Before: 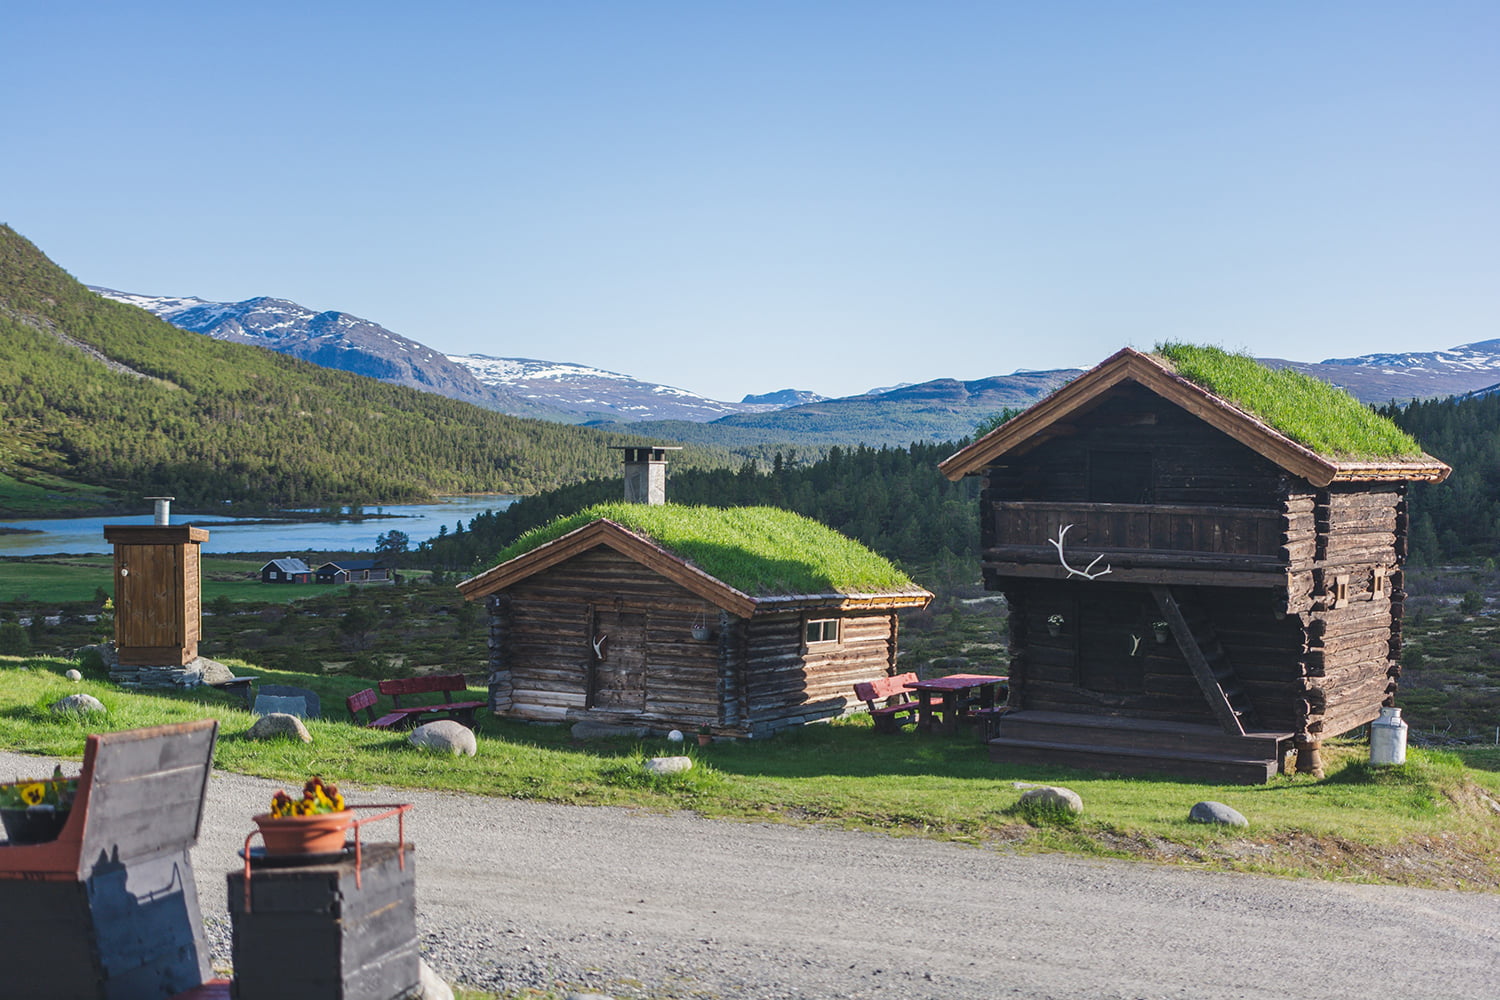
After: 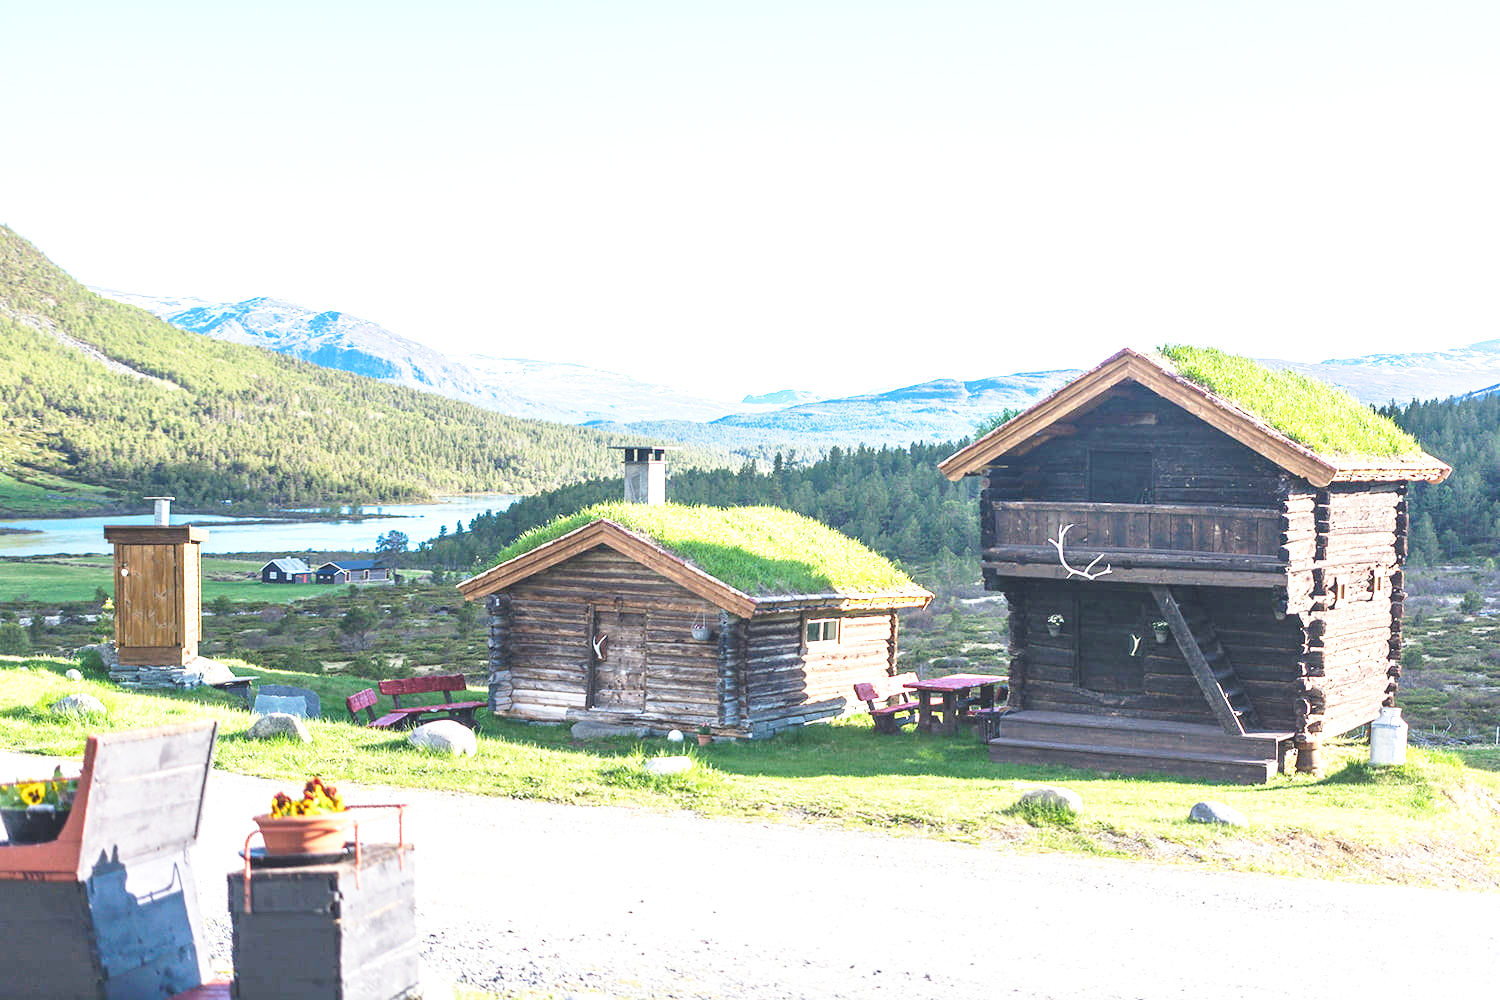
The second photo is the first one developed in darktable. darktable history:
exposure: black level correction 0, exposure 1.388 EV, compensate exposure bias true, compensate highlight preservation false
base curve: curves: ch0 [(0, 0) (0.028, 0.03) (0.121, 0.232) (0.46, 0.748) (0.859, 0.968) (1, 1)], preserve colors none
